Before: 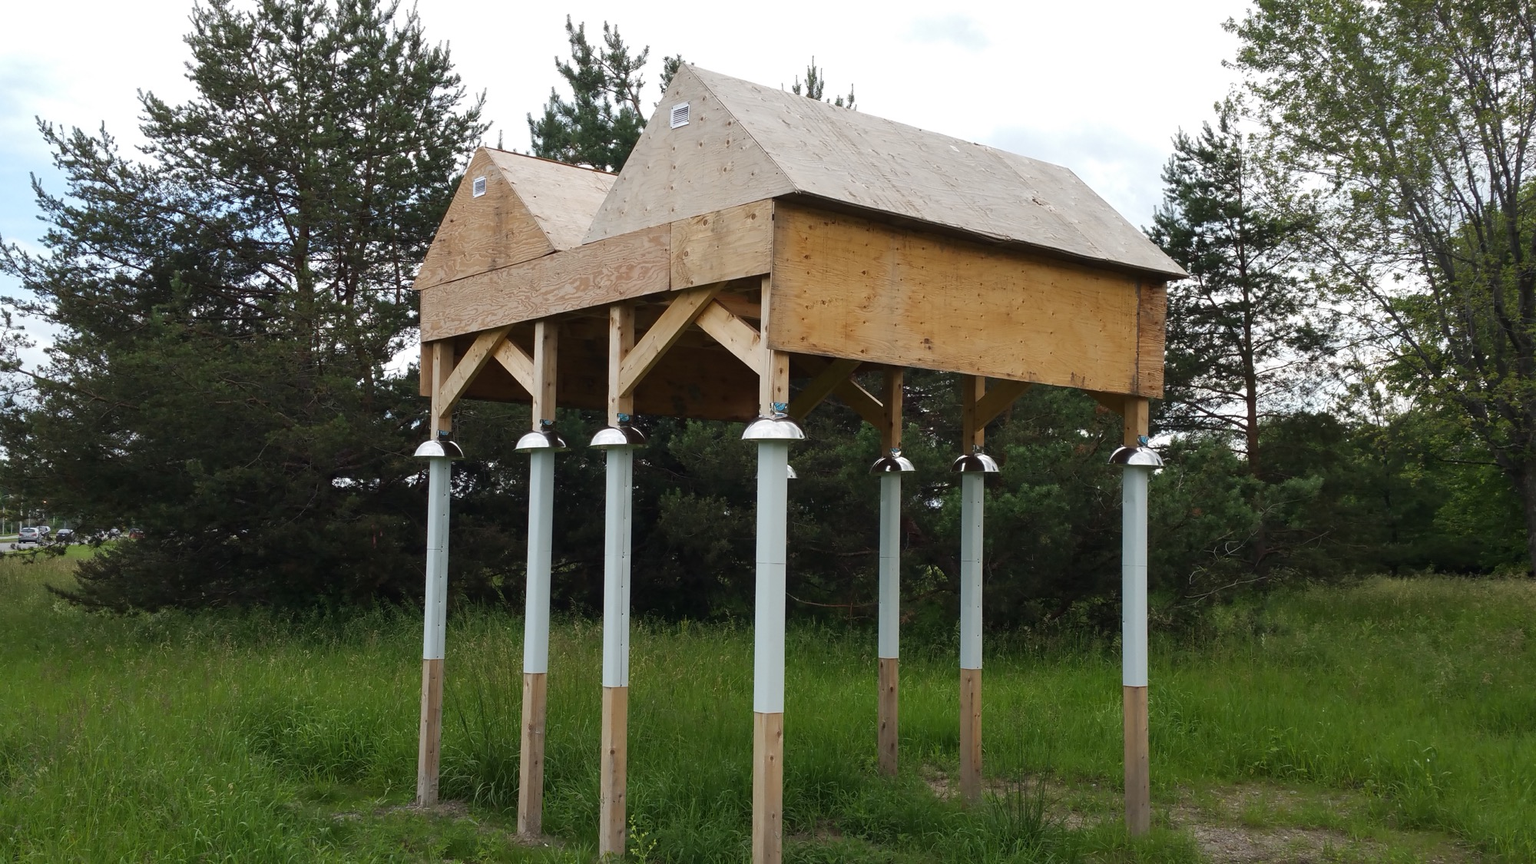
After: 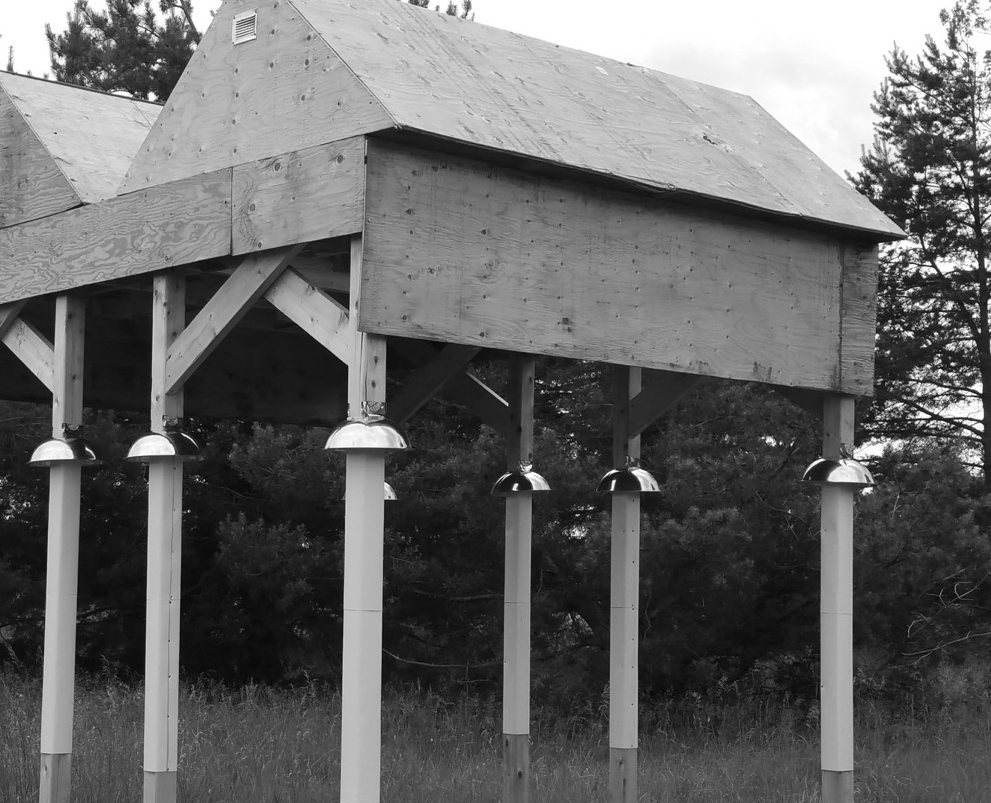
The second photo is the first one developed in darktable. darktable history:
crop: left 32.075%, top 10.976%, right 18.355%, bottom 17.596%
monochrome: size 1
